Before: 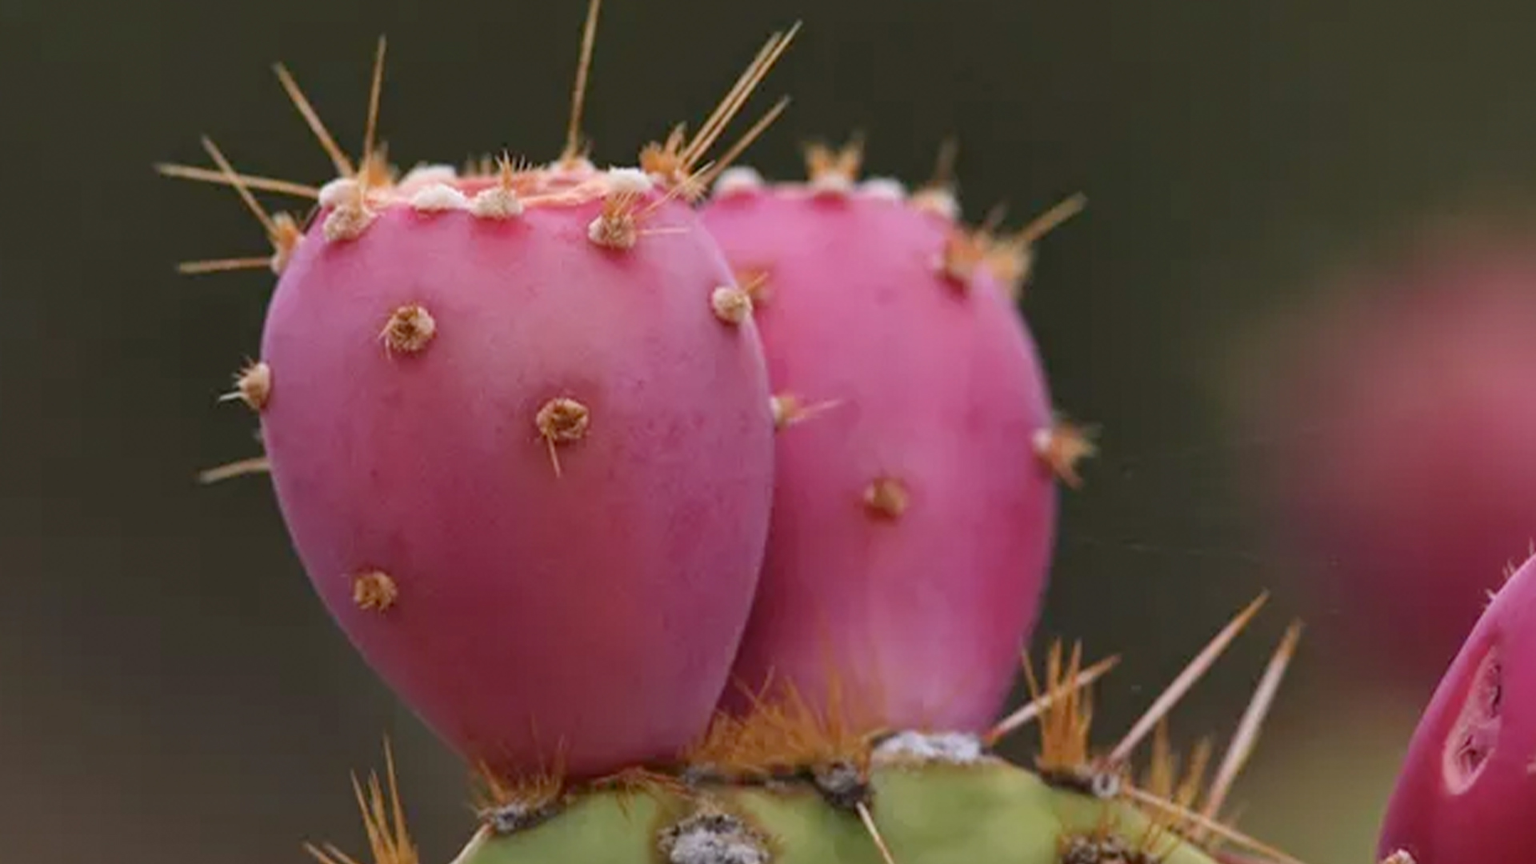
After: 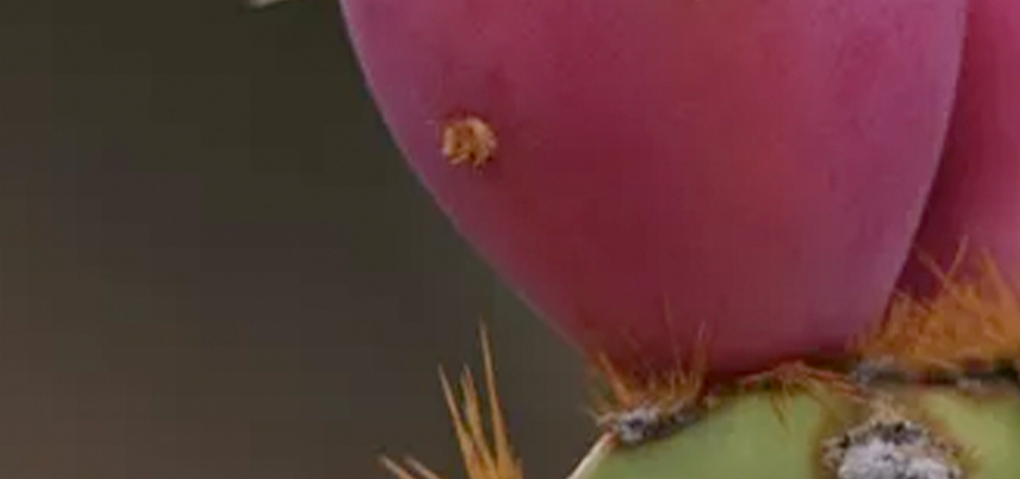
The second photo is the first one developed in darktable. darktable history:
crop and rotate: top 55.343%, right 46.844%, bottom 0.224%
exposure: black level correction 0.001, compensate highlight preservation false
